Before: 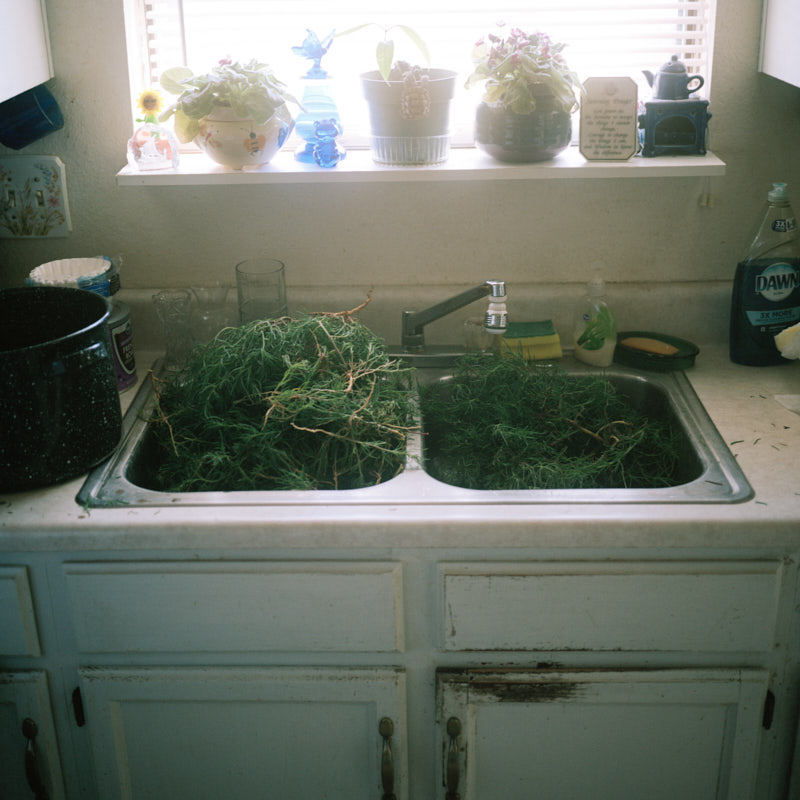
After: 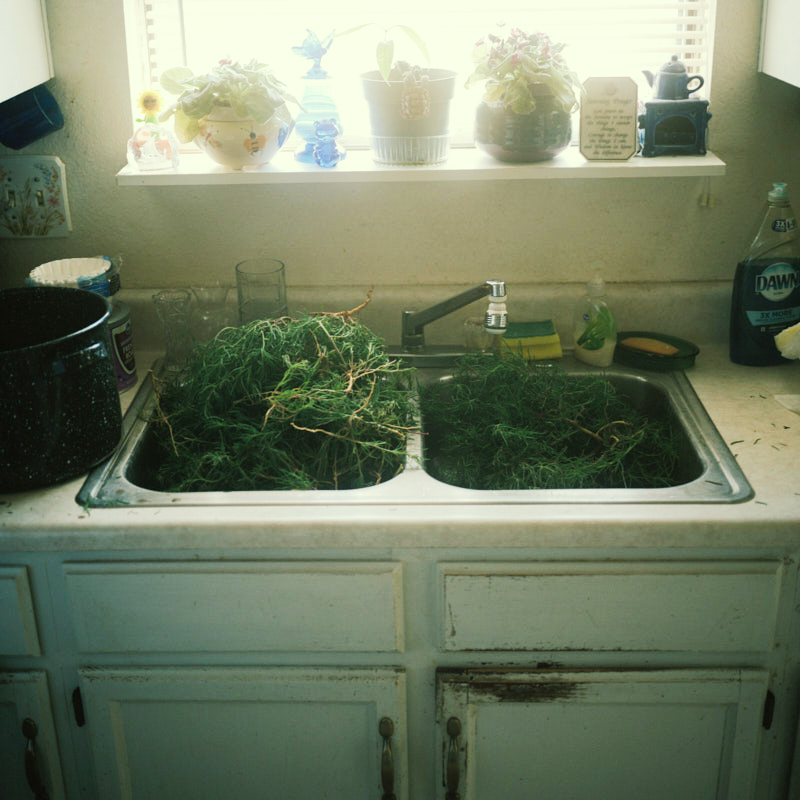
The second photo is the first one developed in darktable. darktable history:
tone curve: curves: ch0 [(0, 0) (0.003, 0.006) (0.011, 0.015) (0.025, 0.032) (0.044, 0.054) (0.069, 0.079) (0.1, 0.111) (0.136, 0.146) (0.177, 0.186) (0.224, 0.229) (0.277, 0.286) (0.335, 0.348) (0.399, 0.426) (0.468, 0.514) (0.543, 0.609) (0.623, 0.706) (0.709, 0.789) (0.801, 0.862) (0.898, 0.926) (1, 1)], preserve colors none
color correction: highlights a* -5.94, highlights b* 11.19
